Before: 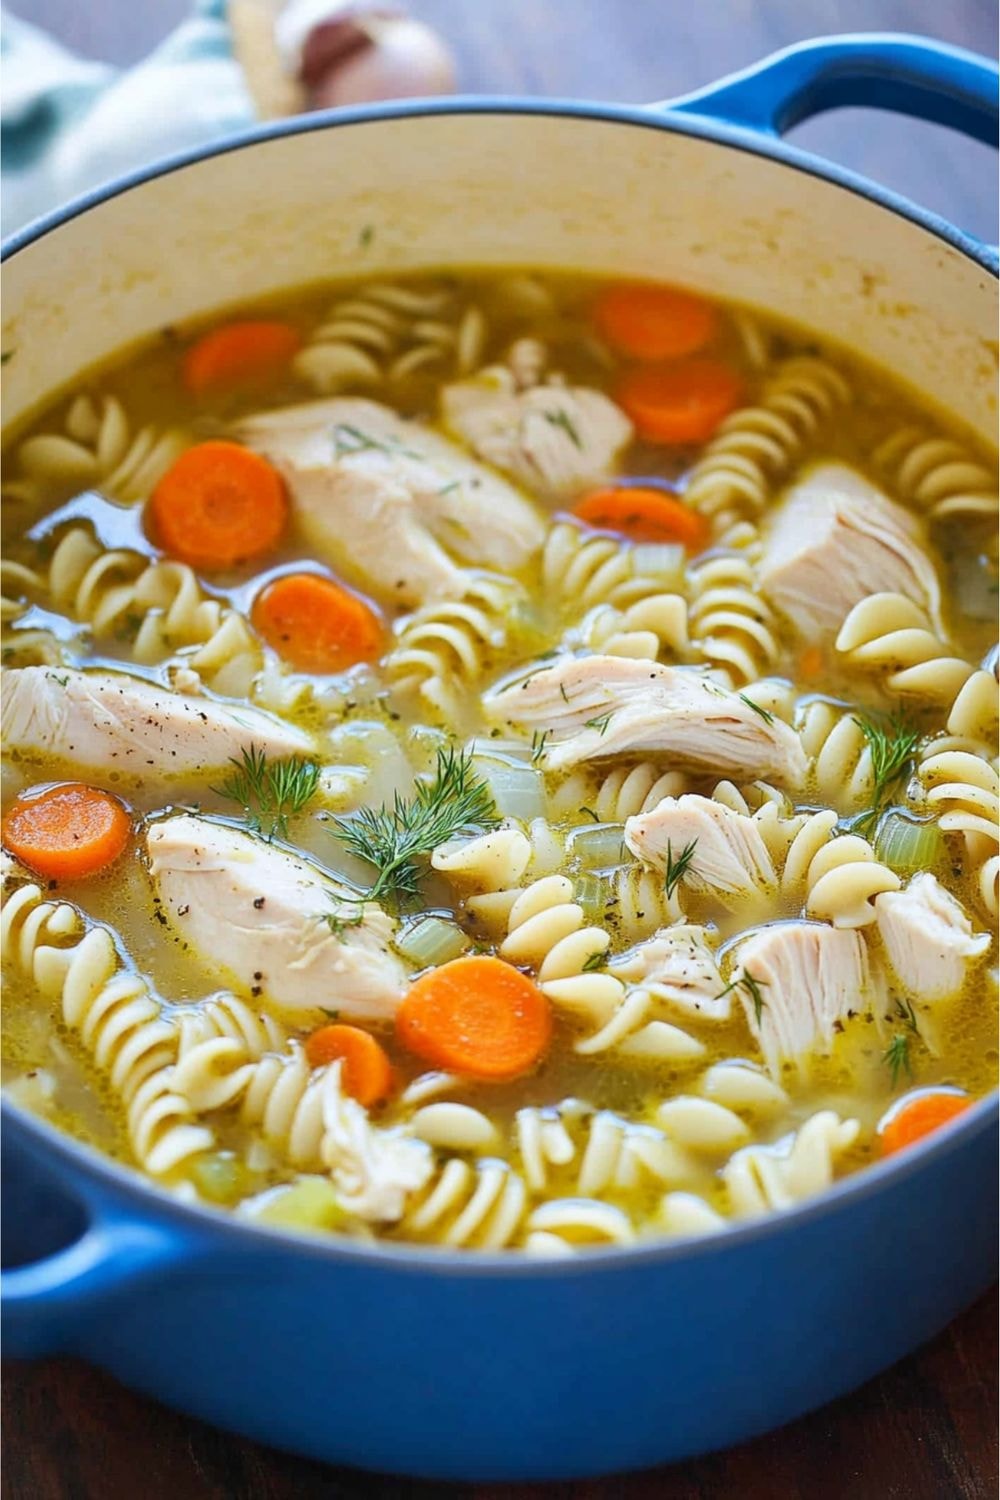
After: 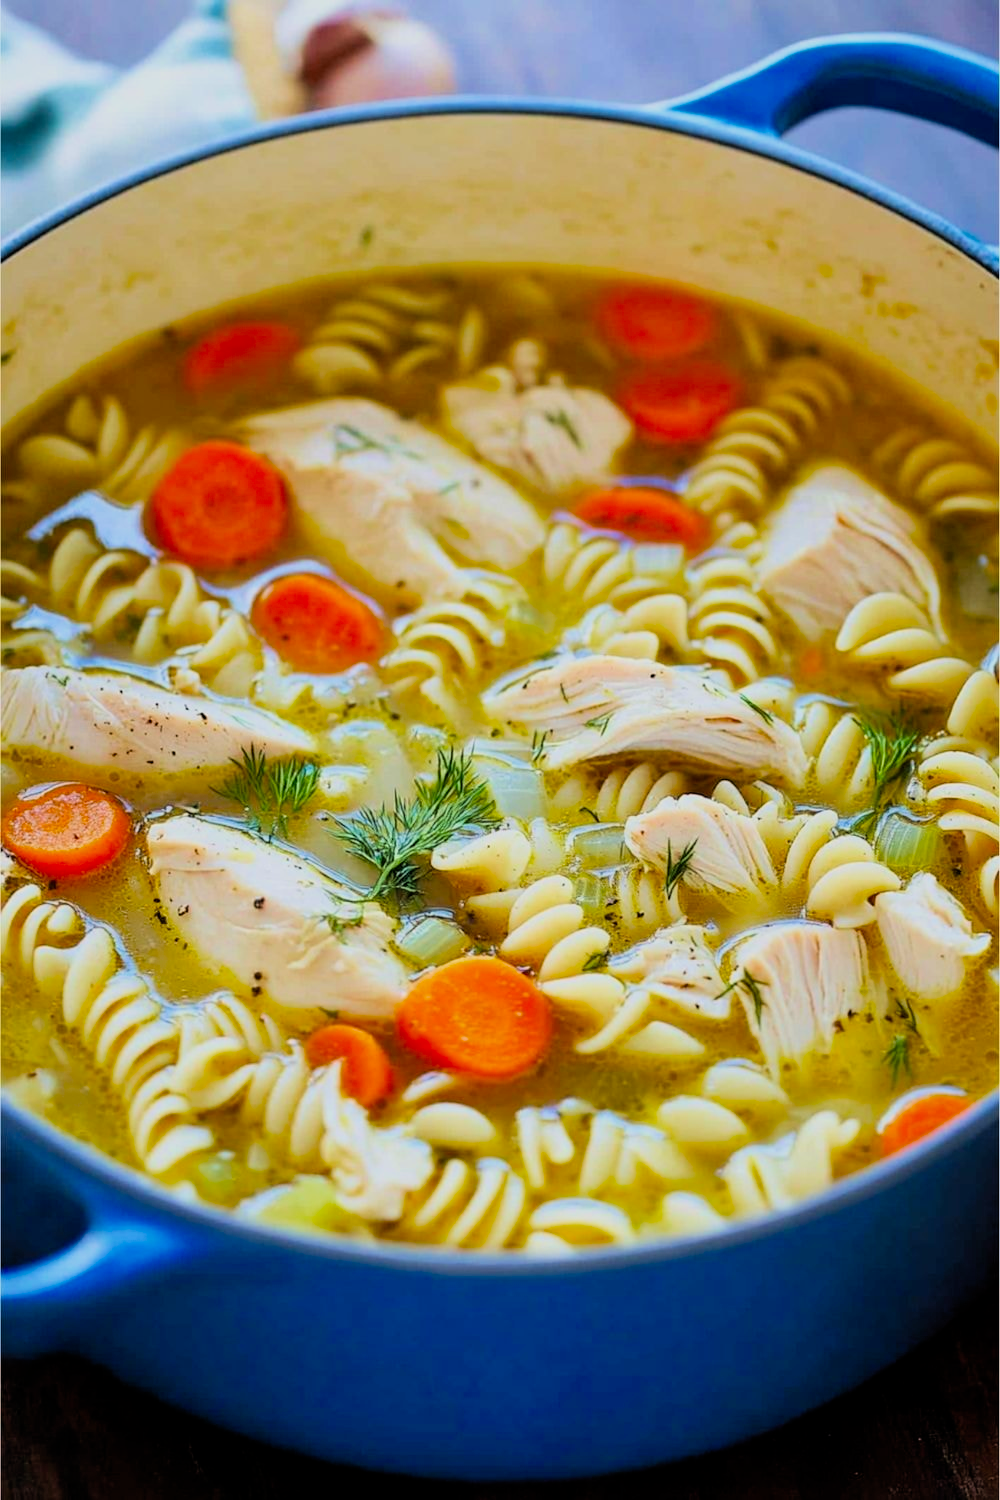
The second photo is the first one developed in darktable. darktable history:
filmic rgb: black relative exposure -7.75 EV, white relative exposure 4.4 EV, threshold 3 EV, target black luminance 0%, hardness 3.76, latitude 50.51%, contrast 1.074, highlights saturation mix 10%, shadows ↔ highlights balance -0.22%, color science v4 (2020), enable highlight reconstruction true
velvia: on, module defaults
